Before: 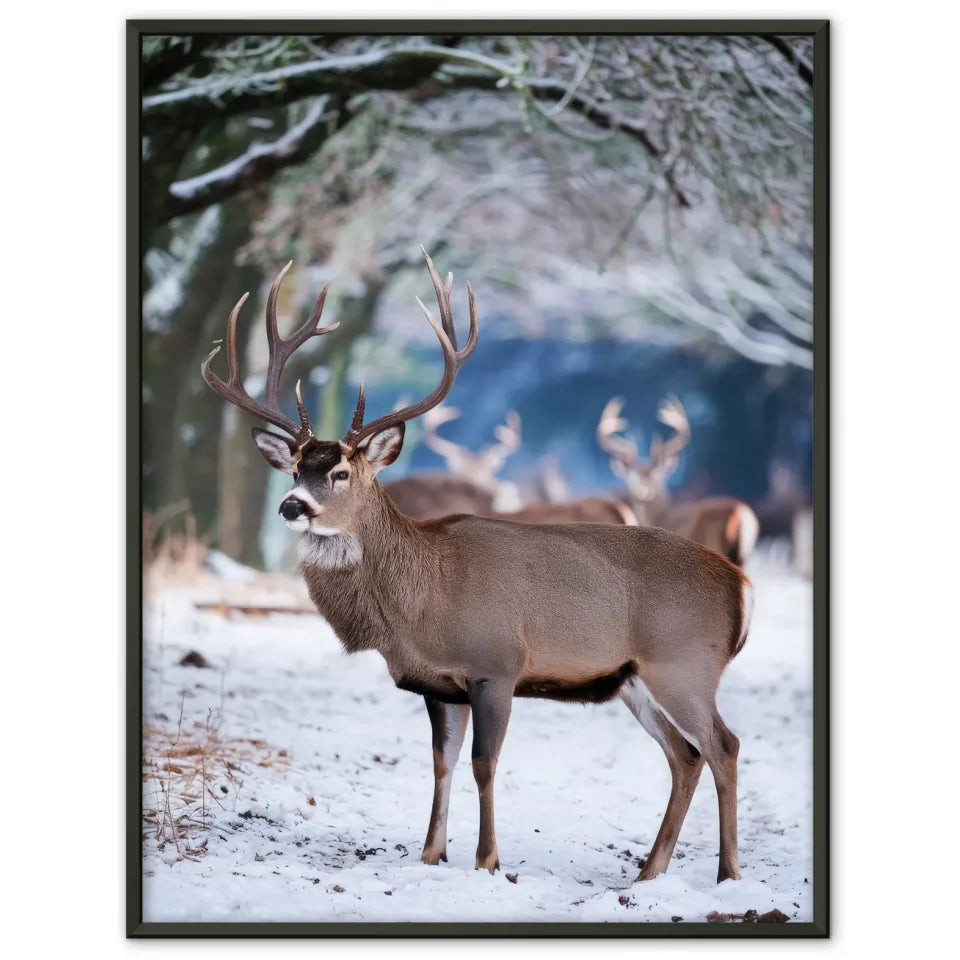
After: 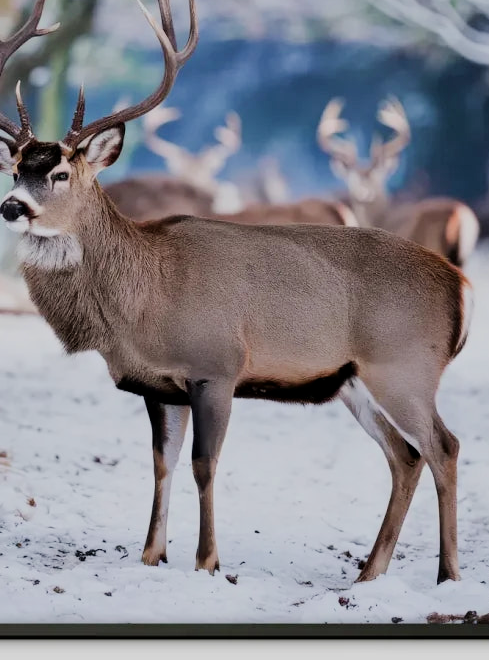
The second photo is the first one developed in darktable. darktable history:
contrast equalizer: octaves 7, y [[0.6 ×6], [0.55 ×6], [0 ×6], [0 ×6], [0 ×6]], mix 0.2
crop and rotate: left 29.237%, top 31.152%, right 19.807%
filmic rgb: black relative exposure -7.65 EV, white relative exposure 4.56 EV, hardness 3.61
